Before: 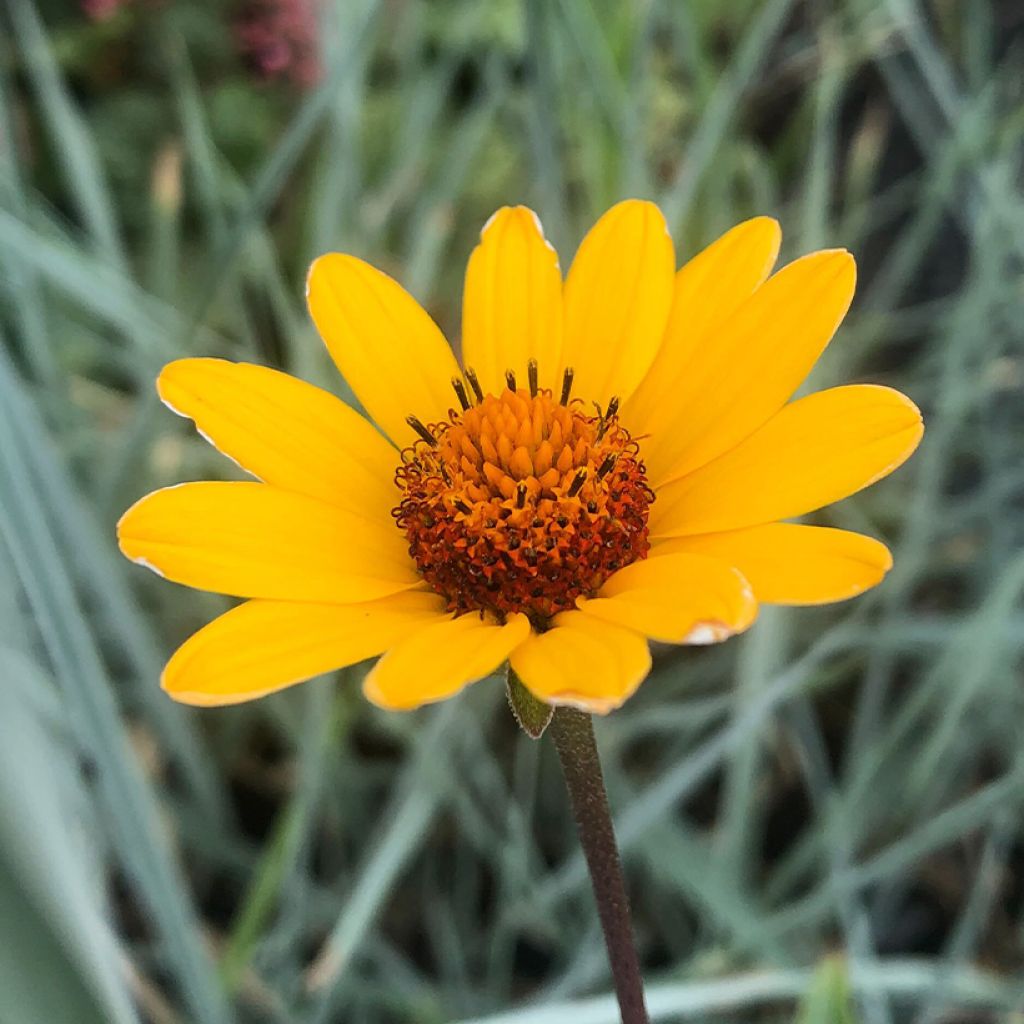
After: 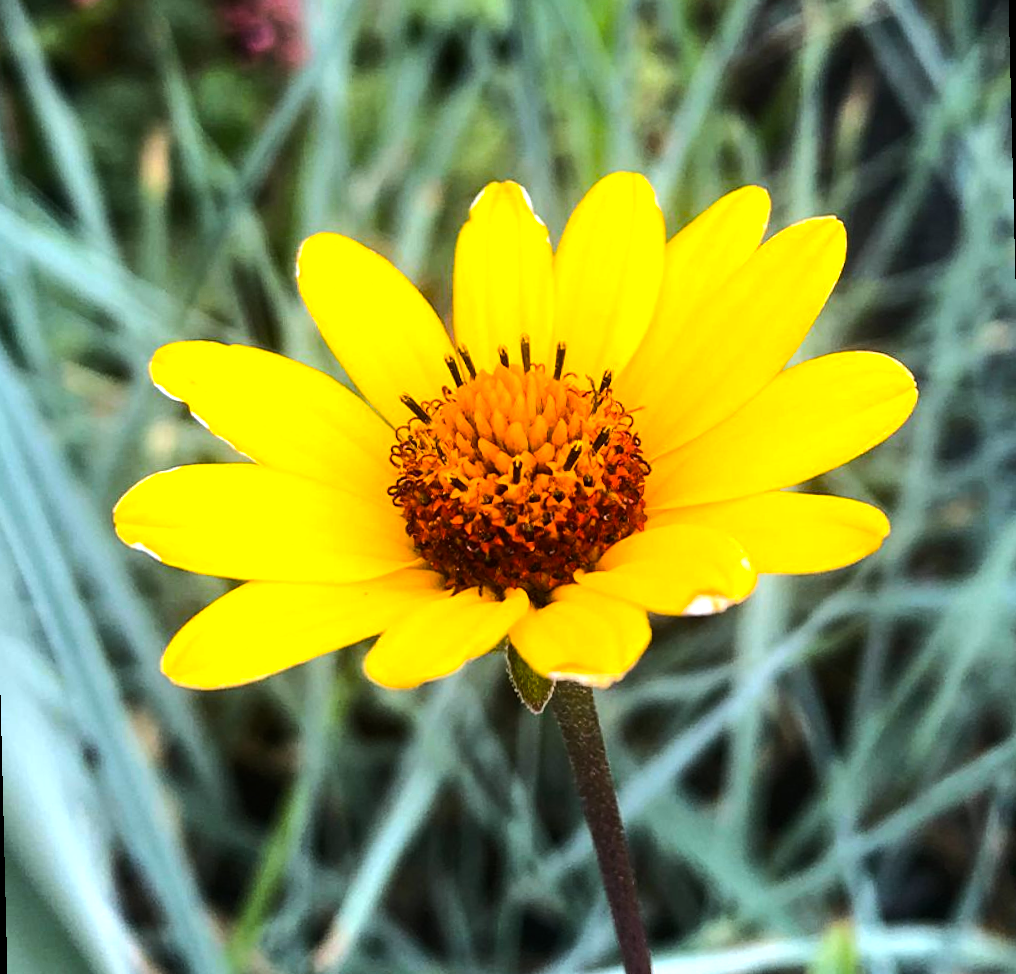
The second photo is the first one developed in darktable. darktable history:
white balance: red 0.984, blue 1.059
color balance rgb: perceptual saturation grading › global saturation 25%, perceptual brilliance grading › mid-tones 10%, perceptual brilliance grading › shadows 15%, global vibrance 20%
rotate and perspective: rotation -1.42°, crop left 0.016, crop right 0.984, crop top 0.035, crop bottom 0.965
tone equalizer: -8 EV -1.08 EV, -7 EV -1.01 EV, -6 EV -0.867 EV, -5 EV -0.578 EV, -3 EV 0.578 EV, -2 EV 0.867 EV, -1 EV 1.01 EV, +0 EV 1.08 EV, edges refinement/feathering 500, mask exposure compensation -1.57 EV, preserve details no
